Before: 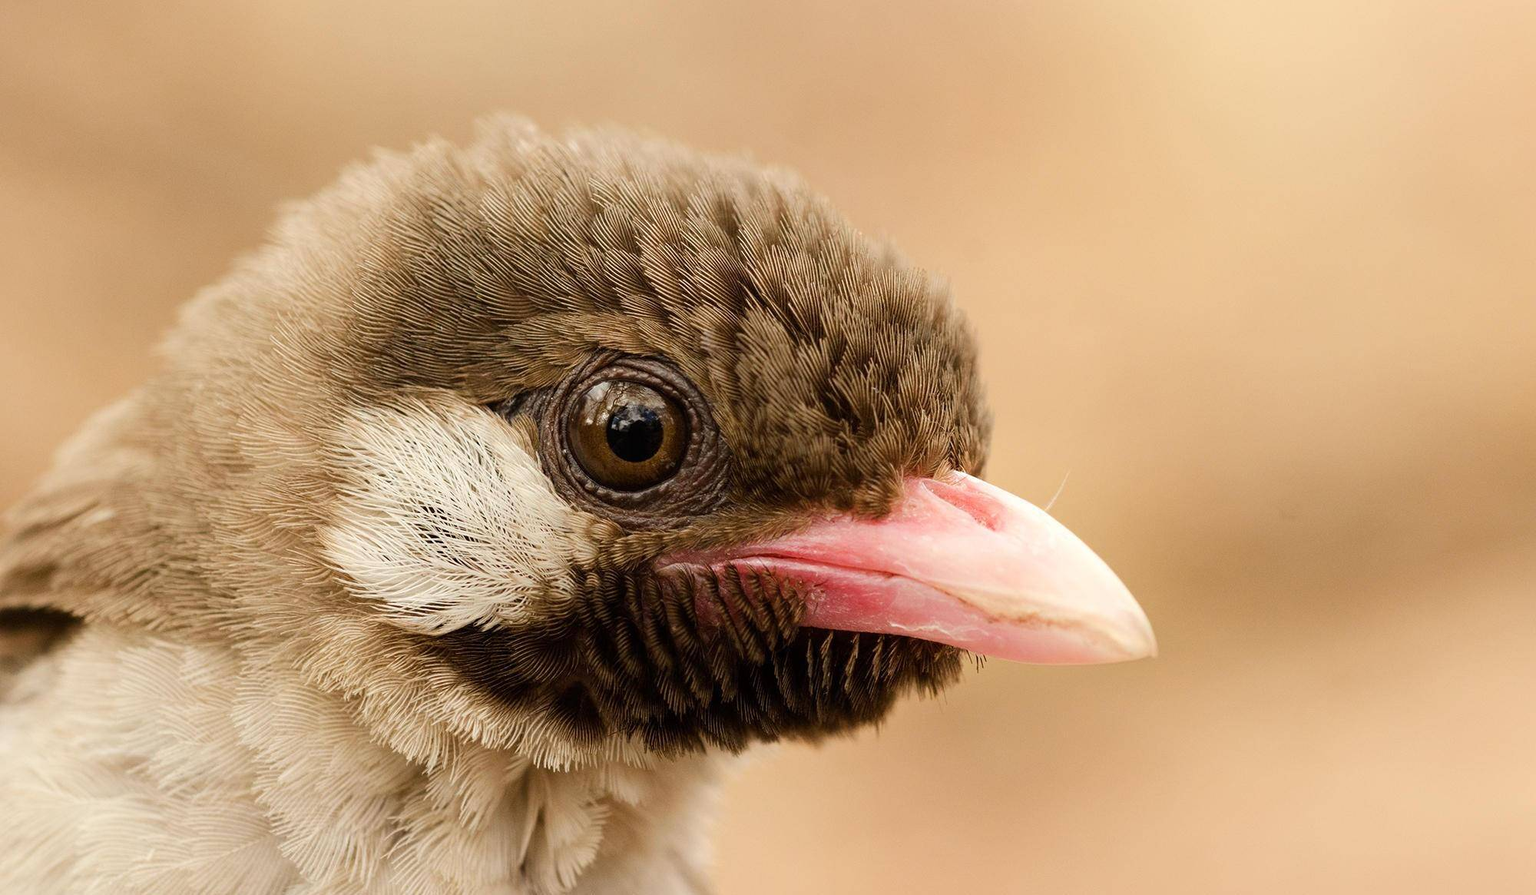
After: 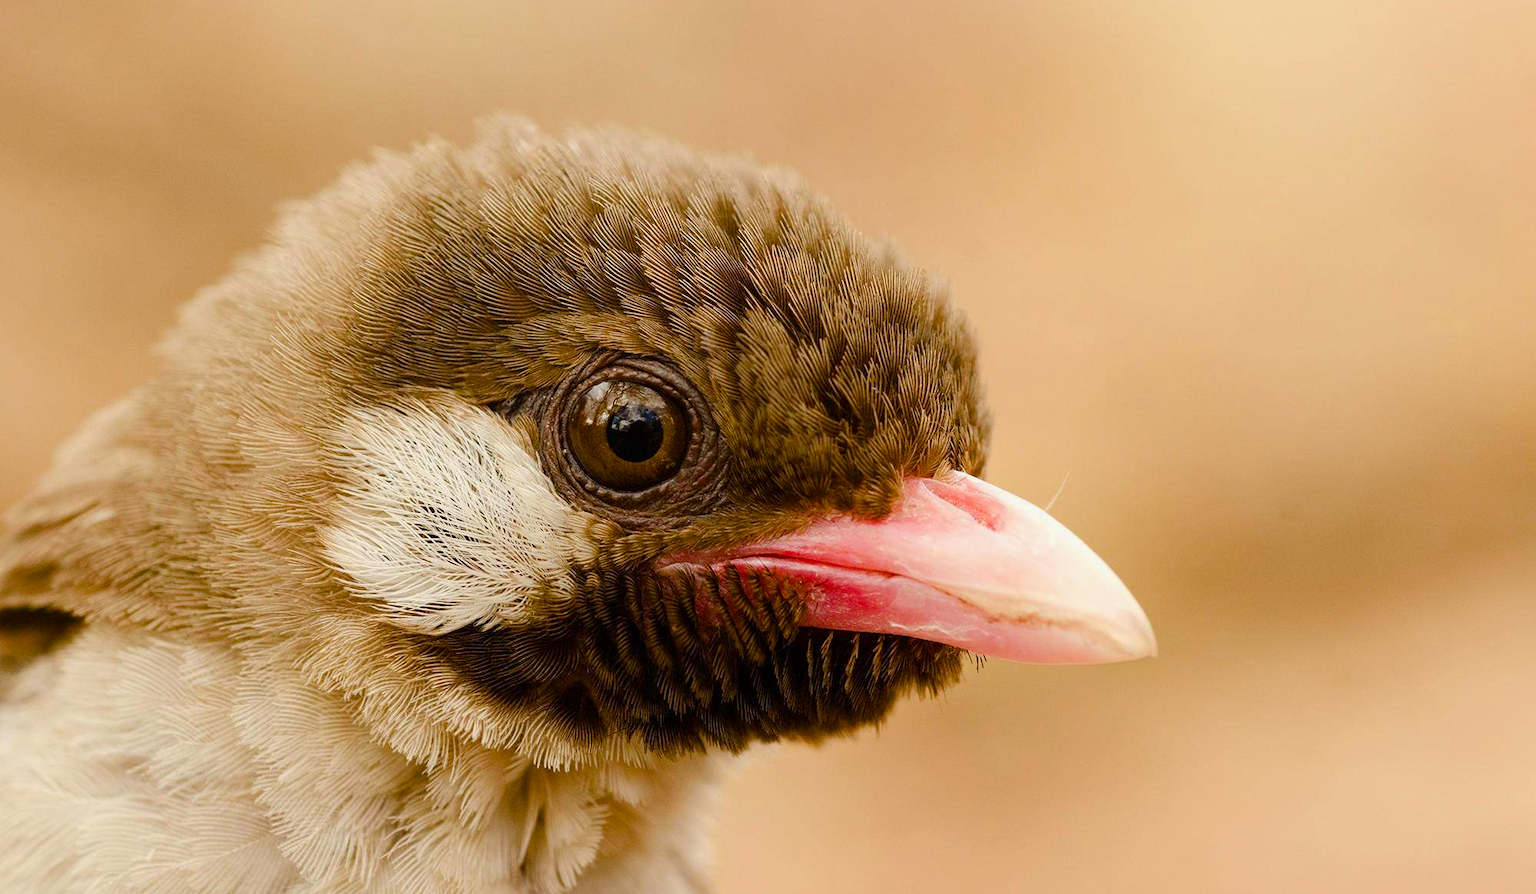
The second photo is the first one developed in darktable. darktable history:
color balance rgb: perceptual saturation grading › global saturation 27.239%, perceptual saturation grading › highlights -27.836%, perceptual saturation grading › mid-tones 15.178%, perceptual saturation grading › shadows 33.568%, perceptual brilliance grading › global brilliance -1.183%, perceptual brilliance grading › highlights -0.792%, perceptual brilliance grading › mid-tones -1.168%, perceptual brilliance grading › shadows -1.801%, global vibrance 20%
